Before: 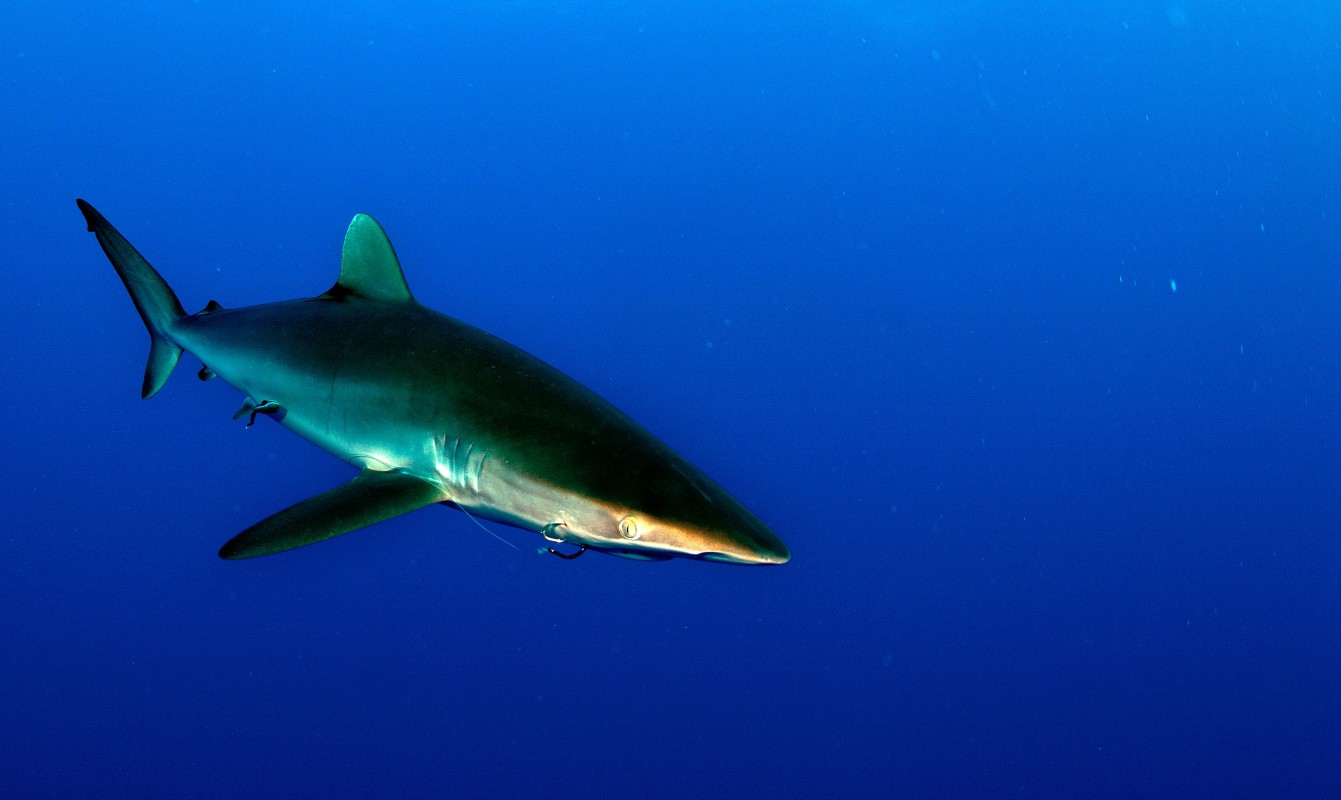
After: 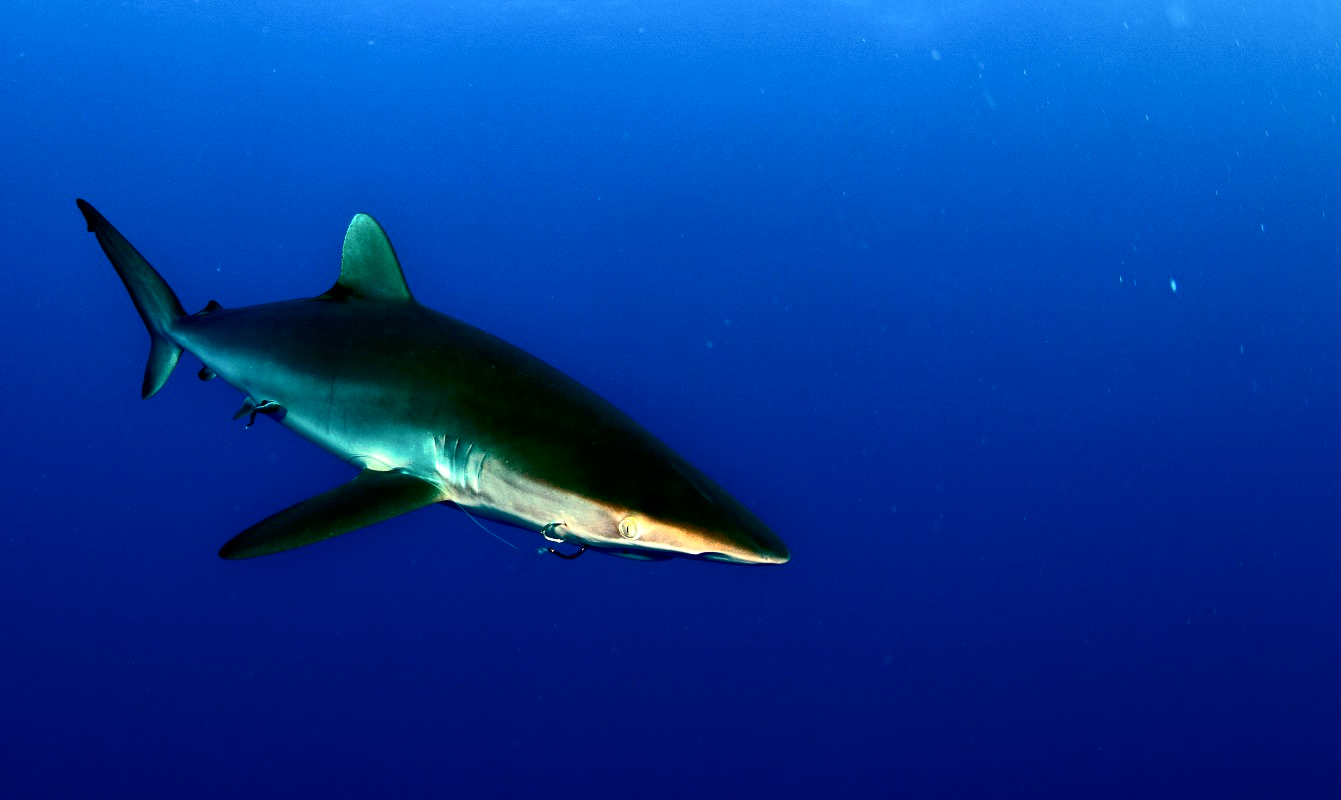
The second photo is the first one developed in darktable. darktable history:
contrast brightness saturation: contrast 0.291
